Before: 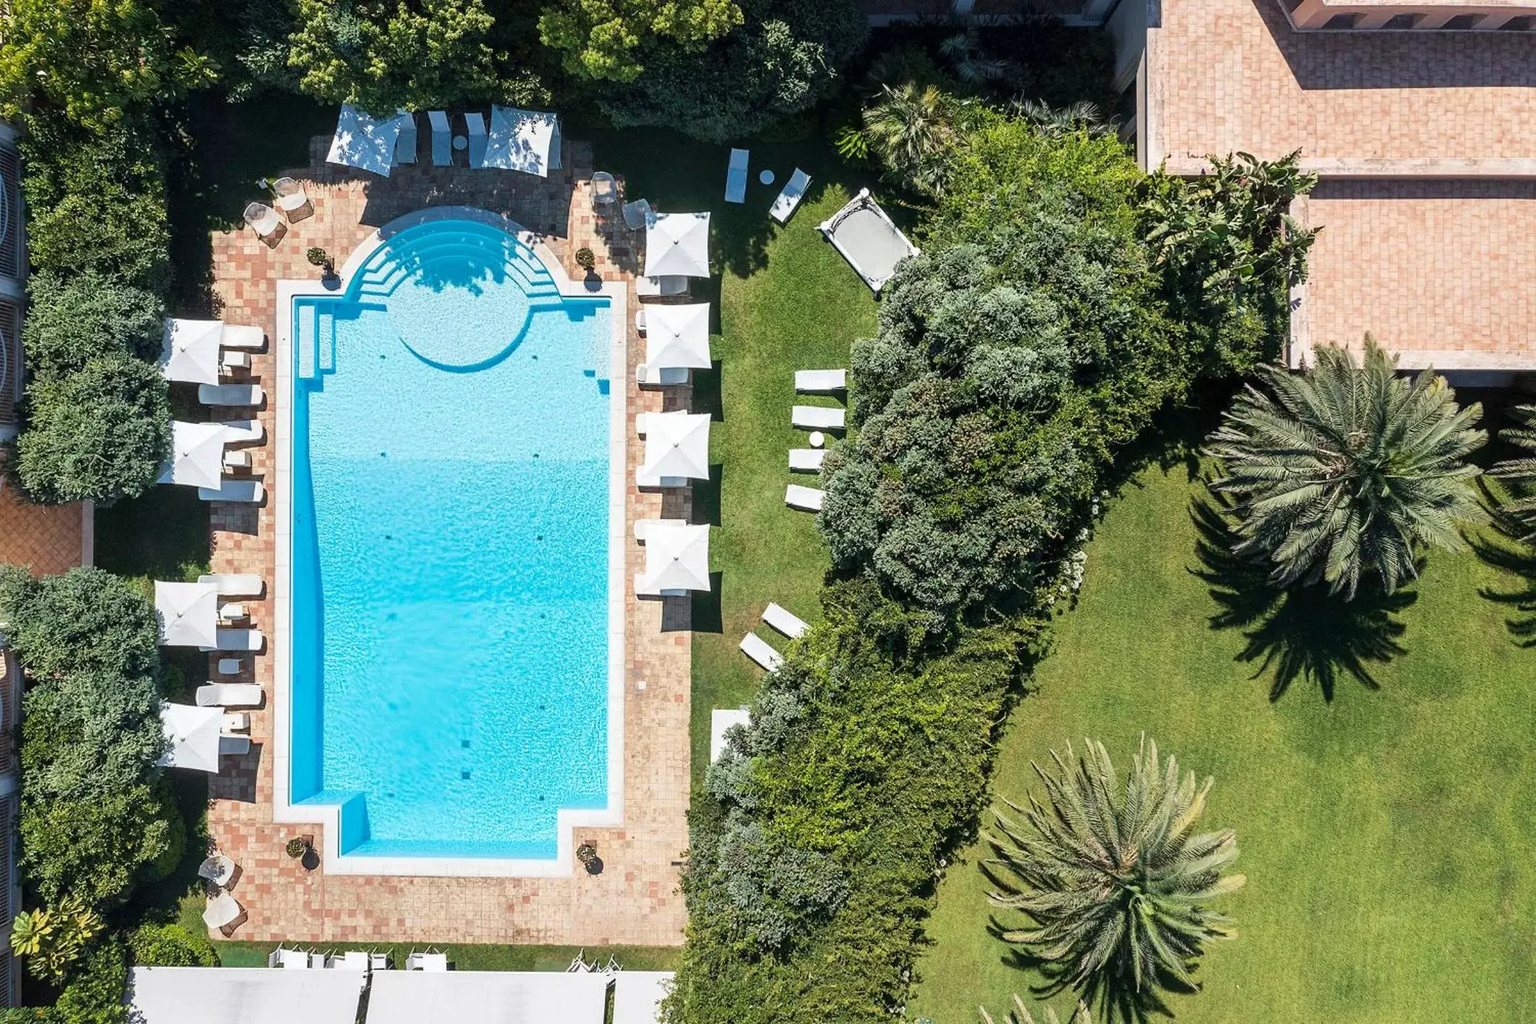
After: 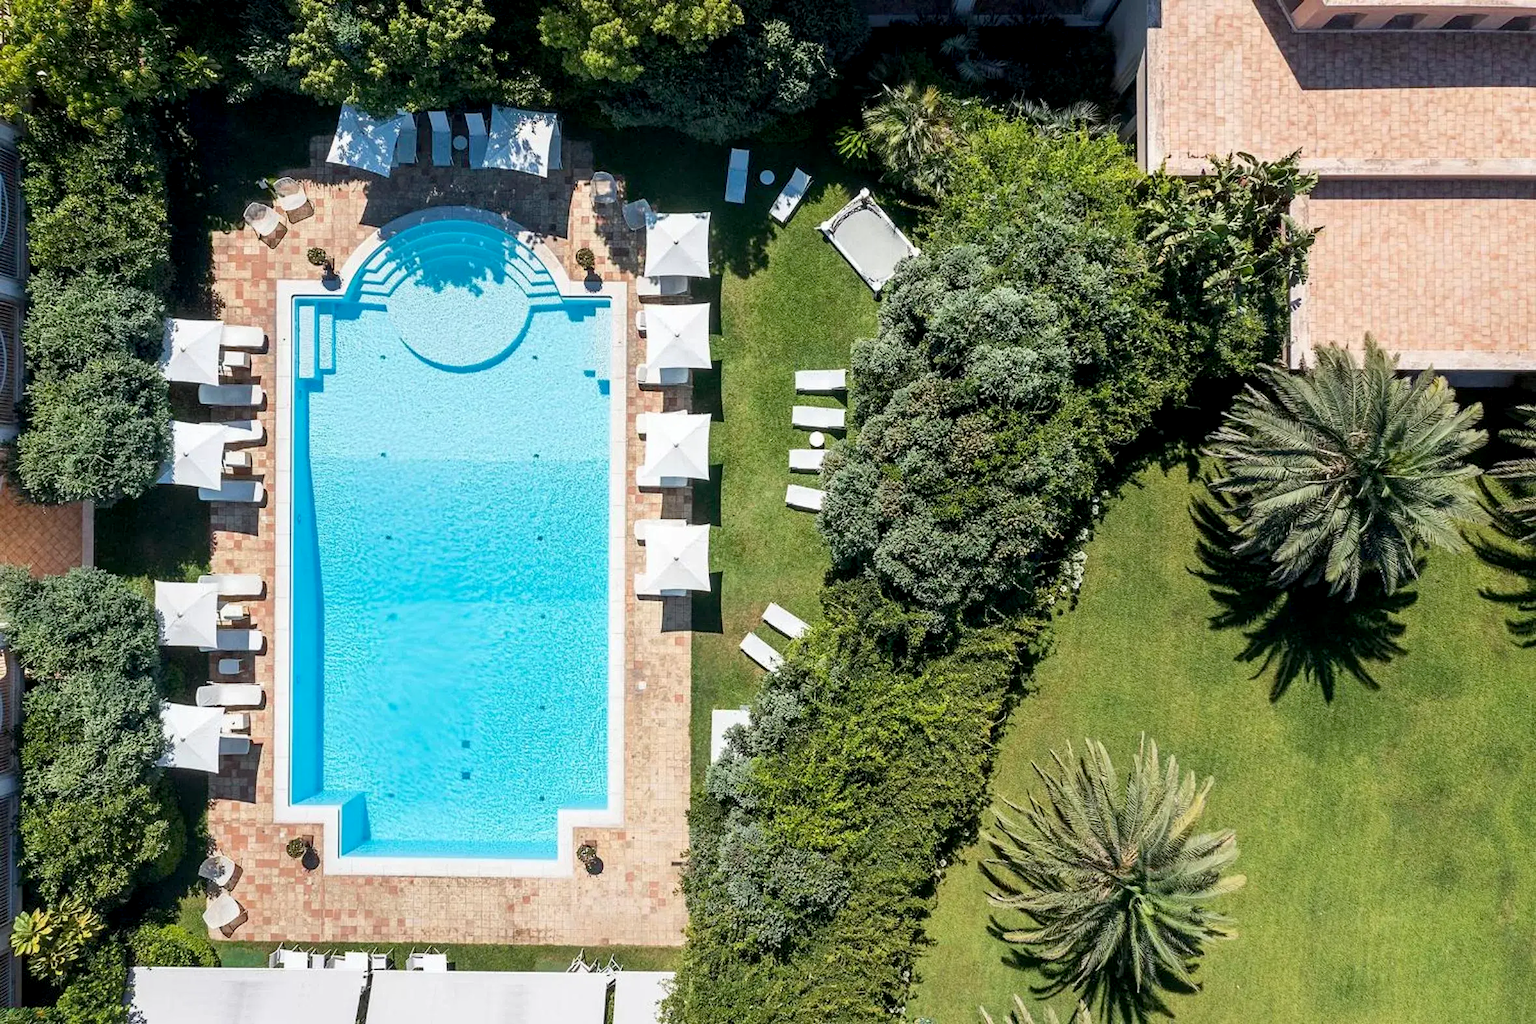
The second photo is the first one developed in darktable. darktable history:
exposure: black level correction 0.005, exposure 0.005 EV, compensate highlight preservation false
